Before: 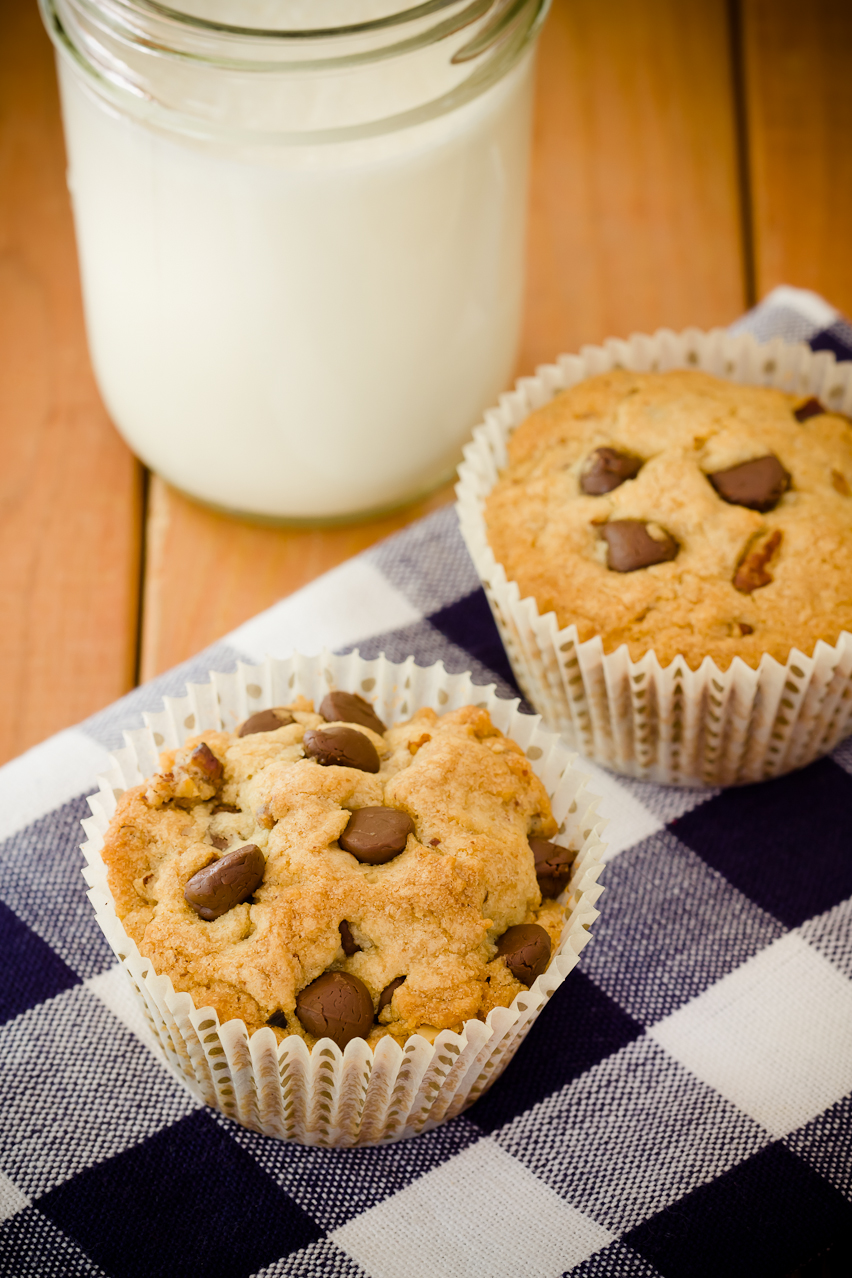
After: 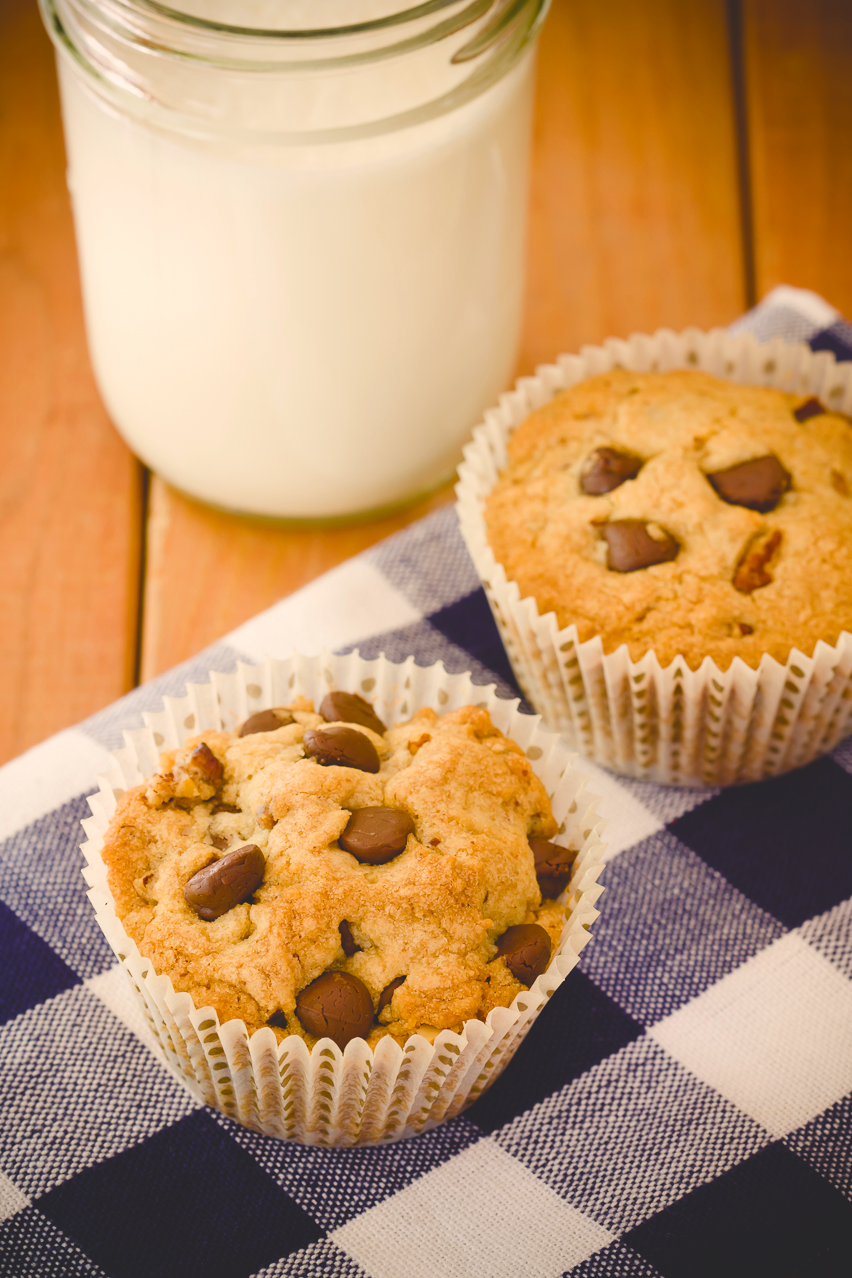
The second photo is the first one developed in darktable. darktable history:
color balance rgb: shadows lift › chroma 2%, shadows lift › hue 247.2°, power › chroma 0.3%, power › hue 25.2°, highlights gain › chroma 3%, highlights gain › hue 60°, global offset › luminance 2%, perceptual saturation grading › global saturation 20%, perceptual saturation grading › highlights -20%, perceptual saturation grading › shadows 30%
exposure: compensate highlight preservation false
